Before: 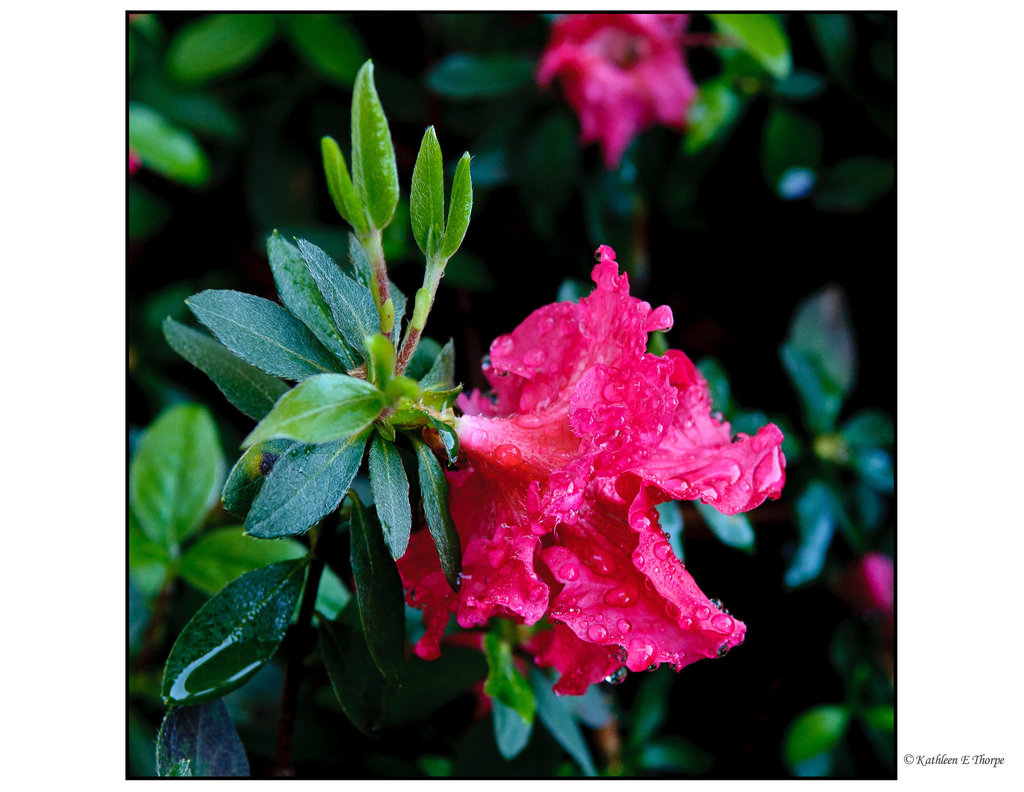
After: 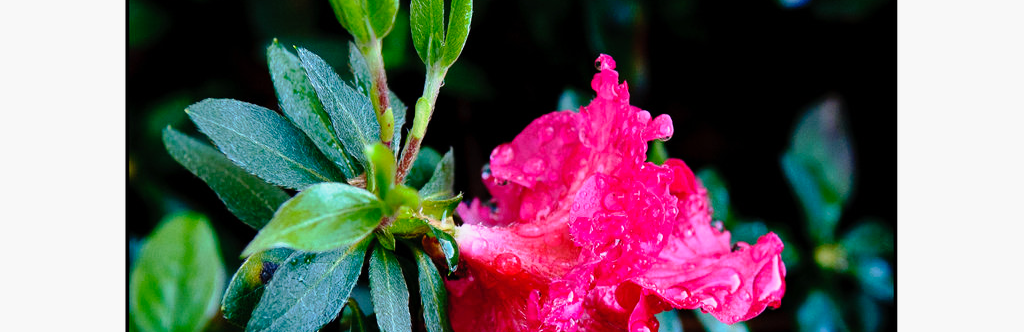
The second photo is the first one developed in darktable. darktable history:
tone curve: curves: ch0 [(0, 0) (0.105, 0.068) (0.195, 0.162) (0.283, 0.283) (0.384, 0.404) (0.485, 0.531) (0.638, 0.681) (0.795, 0.879) (1, 0.977)]; ch1 [(0, 0) (0.161, 0.092) (0.35, 0.33) (0.379, 0.401) (0.456, 0.469) (0.504, 0.501) (0.512, 0.523) (0.58, 0.597) (0.635, 0.646) (1, 1)]; ch2 [(0, 0) (0.371, 0.362) (0.437, 0.437) (0.5, 0.5) (0.53, 0.523) (0.56, 0.58) (0.622, 0.606) (1, 1)], preserve colors none
crop and rotate: top 24.172%, bottom 33.823%
